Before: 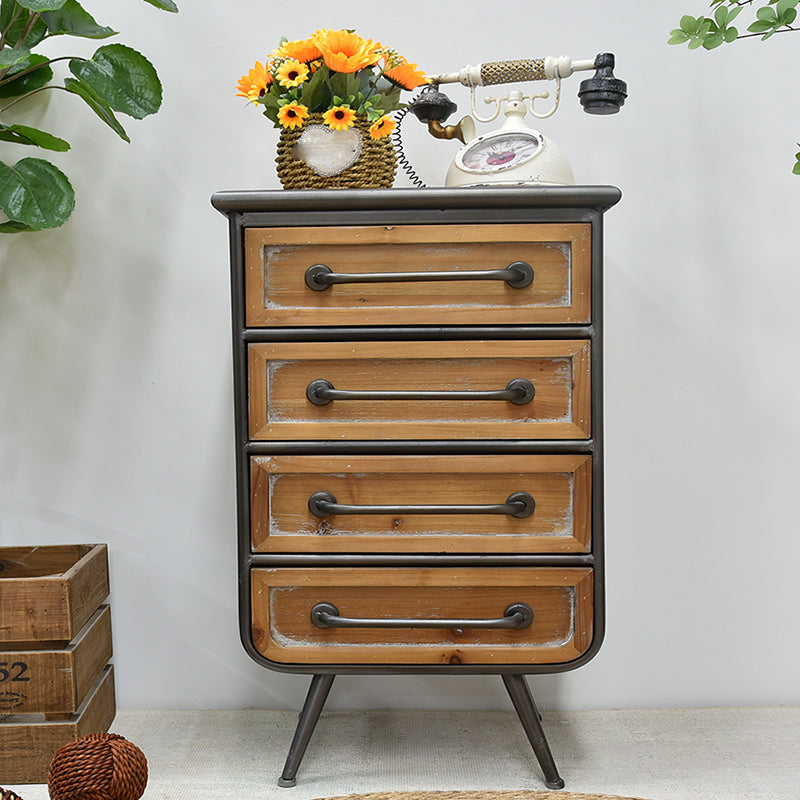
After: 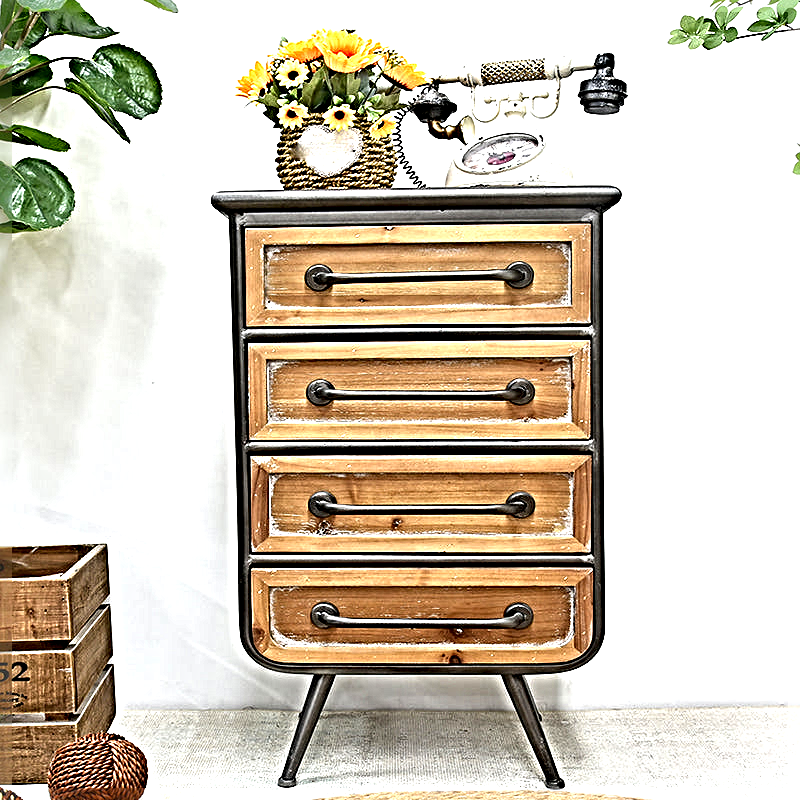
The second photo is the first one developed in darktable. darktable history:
sharpen: radius 6.3, amount 1.8, threshold 0
exposure: exposure 1 EV, compensate highlight preservation false
